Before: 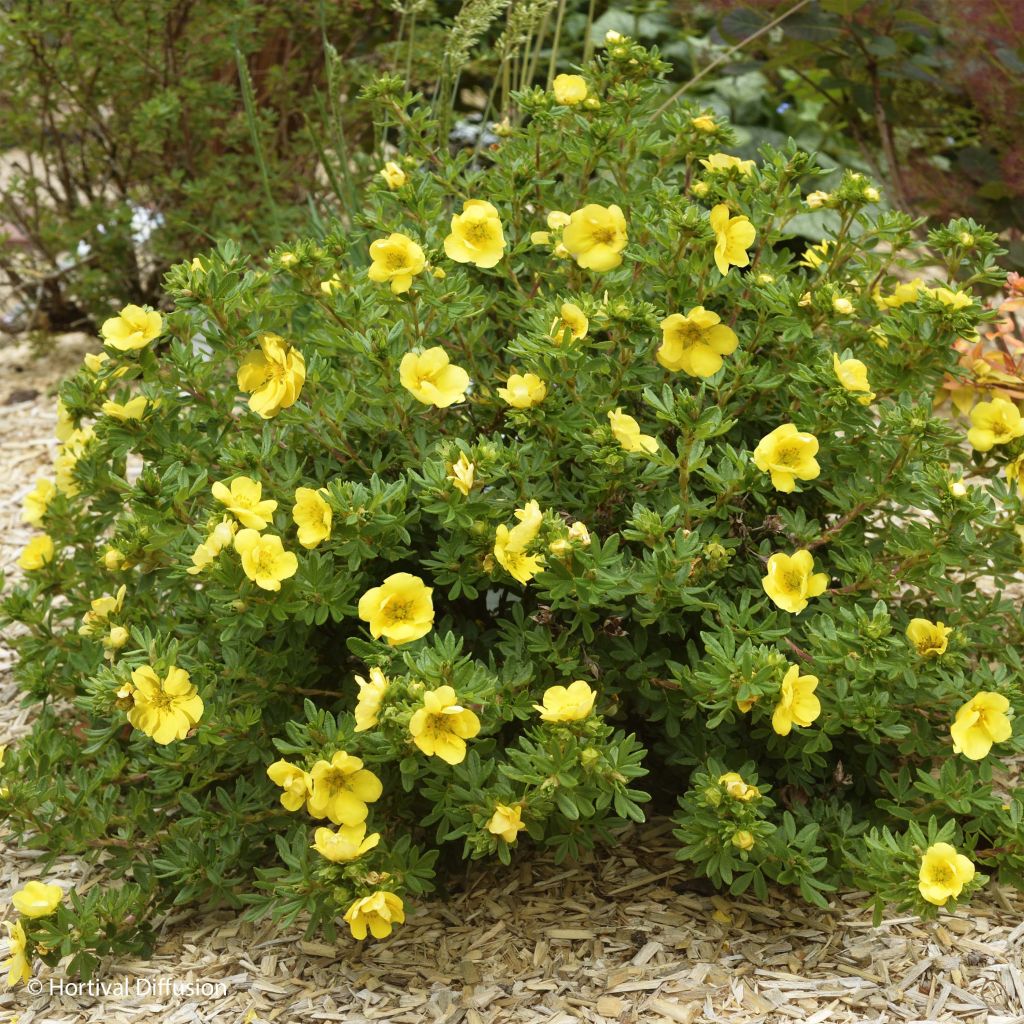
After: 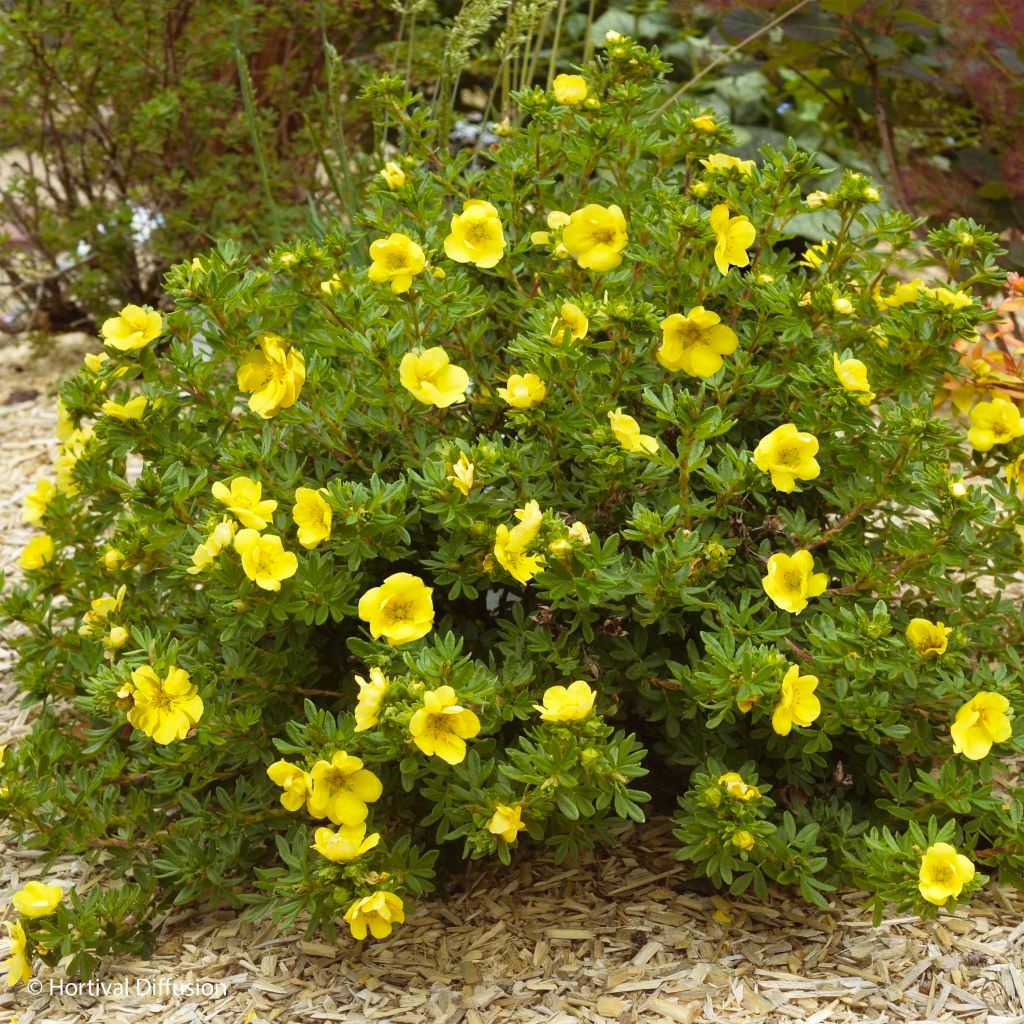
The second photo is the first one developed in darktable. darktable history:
color balance rgb: shadows lift › luminance 0.484%, shadows lift › chroma 6.903%, shadows lift › hue 300.88°, linear chroma grading › global chroma 14.643%, perceptual saturation grading › global saturation 0.878%, global vibrance 3.393%
